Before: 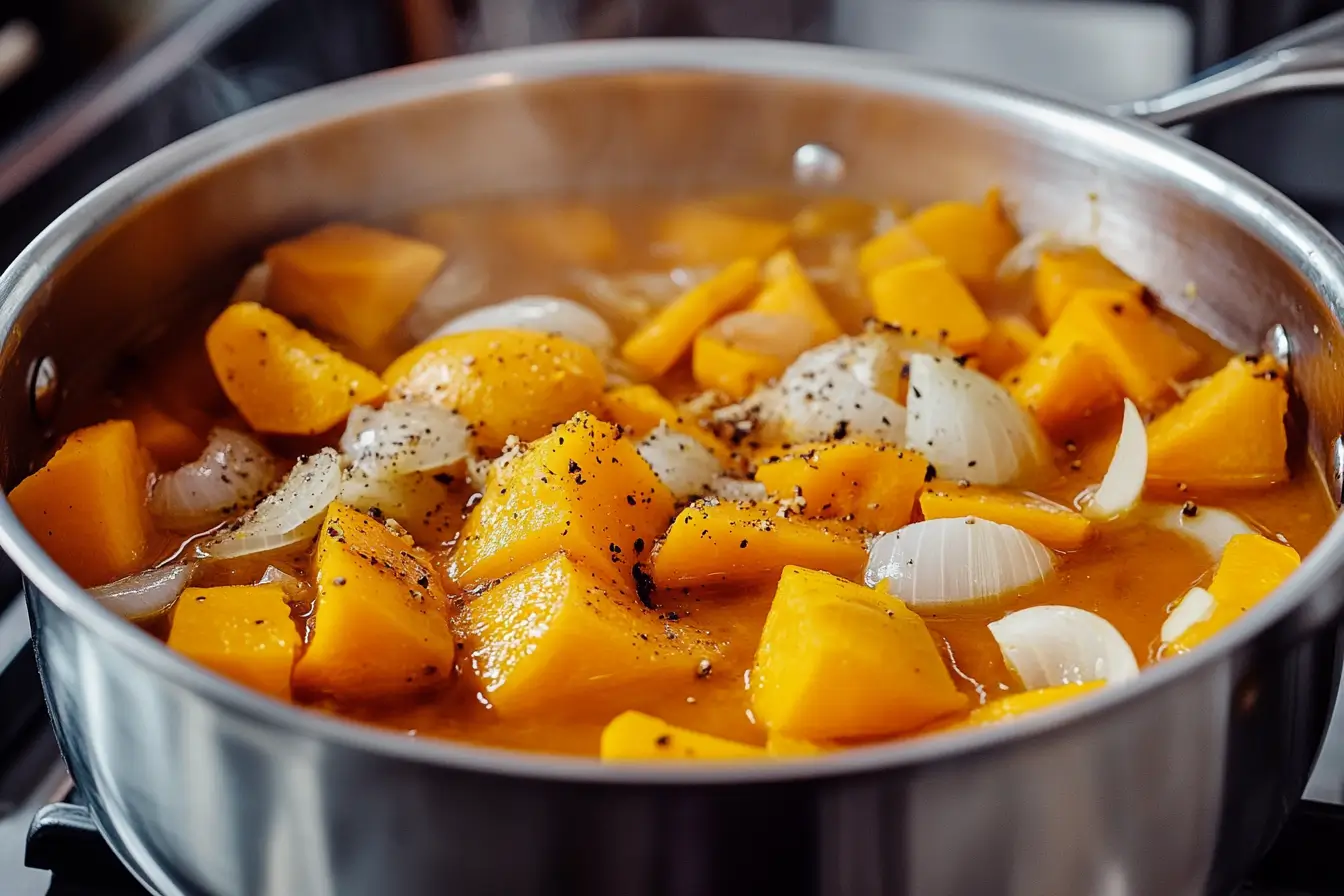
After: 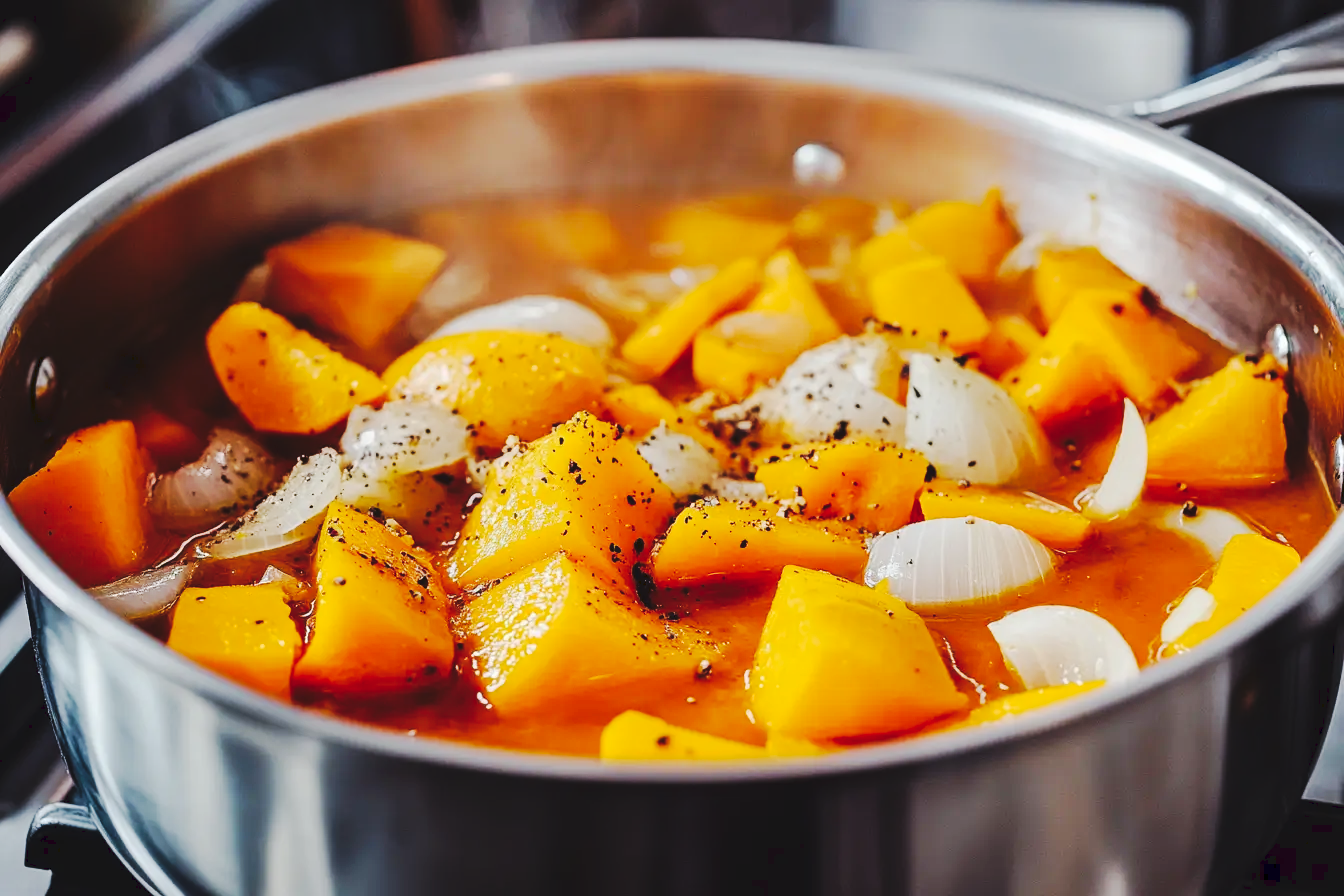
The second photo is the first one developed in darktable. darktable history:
tone curve: curves: ch0 [(0, 0) (0.003, 0.062) (0.011, 0.07) (0.025, 0.083) (0.044, 0.094) (0.069, 0.105) (0.1, 0.117) (0.136, 0.136) (0.177, 0.164) (0.224, 0.201) (0.277, 0.256) (0.335, 0.335) (0.399, 0.424) (0.468, 0.529) (0.543, 0.641) (0.623, 0.725) (0.709, 0.787) (0.801, 0.849) (0.898, 0.917) (1, 1)], preserve colors none
